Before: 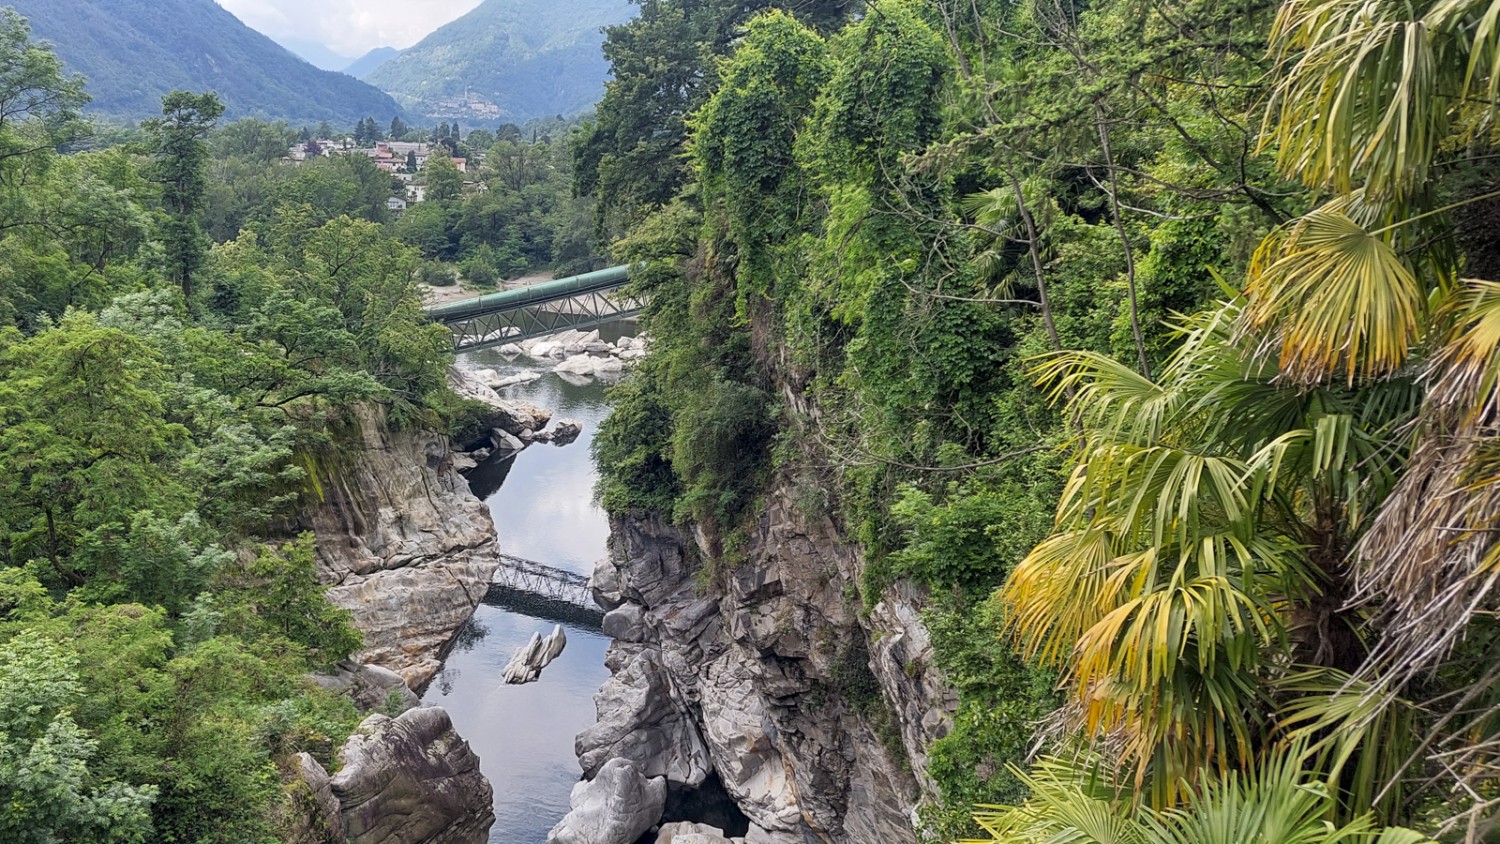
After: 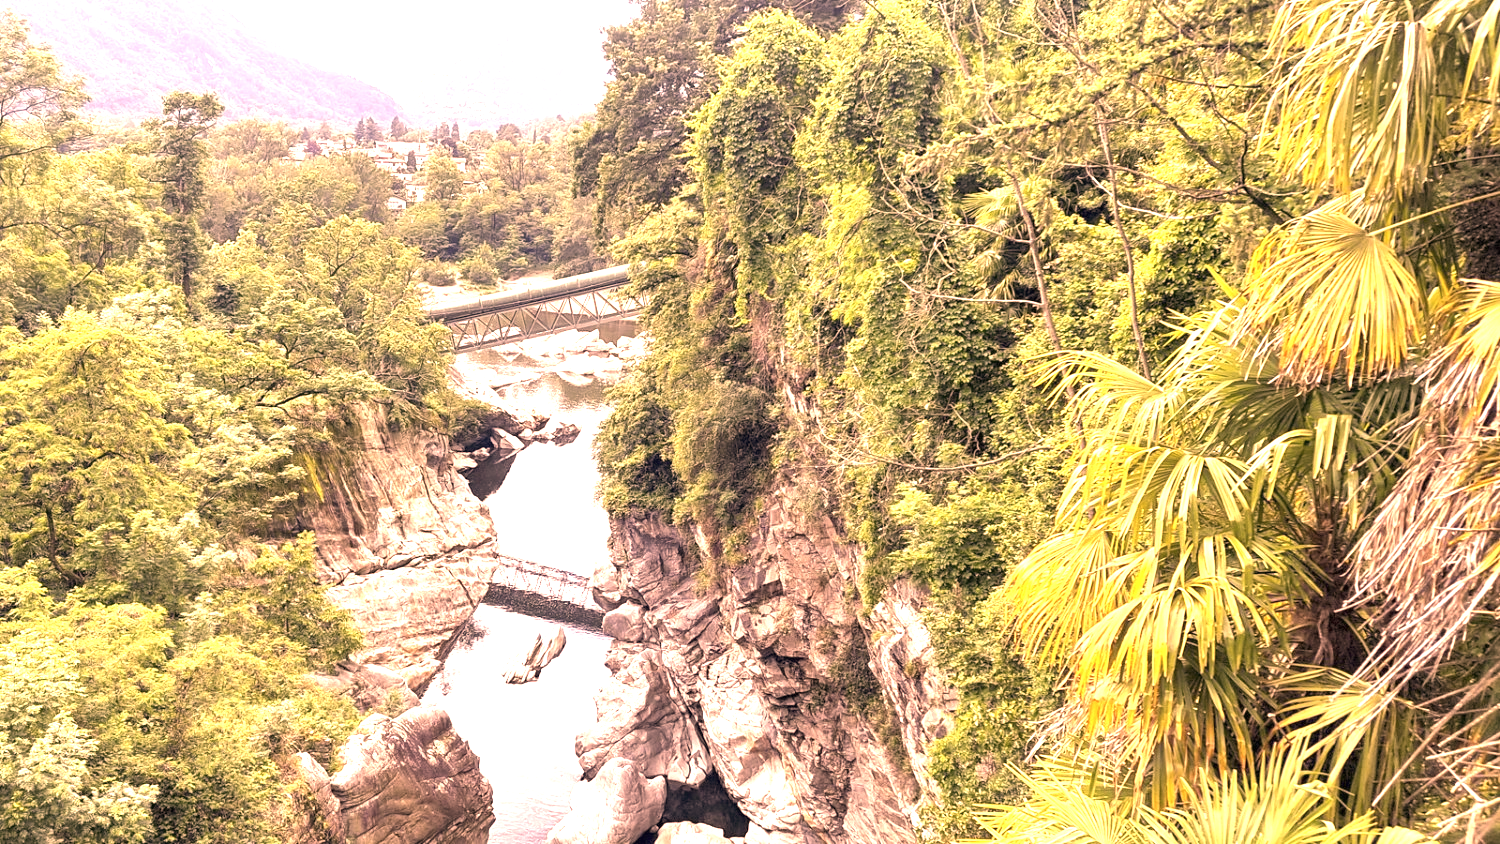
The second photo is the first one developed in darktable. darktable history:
exposure: black level correction 0, exposure 1.981 EV, compensate highlight preservation false
color correction: highlights a* 39.95, highlights b* 39.92, saturation 0.694
